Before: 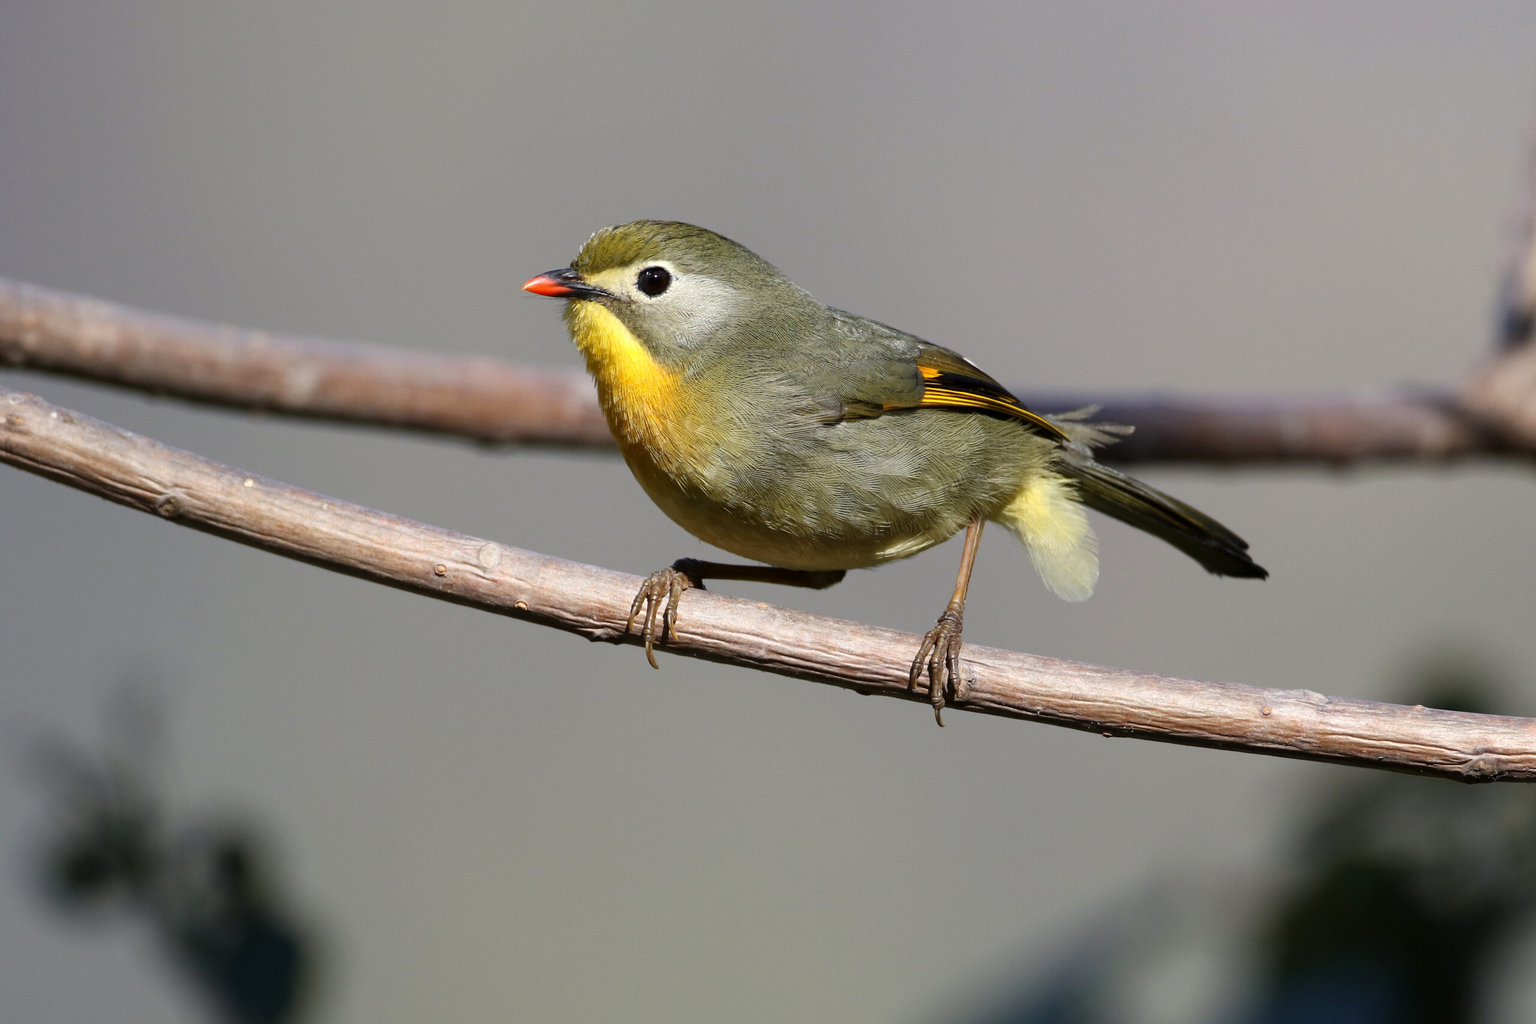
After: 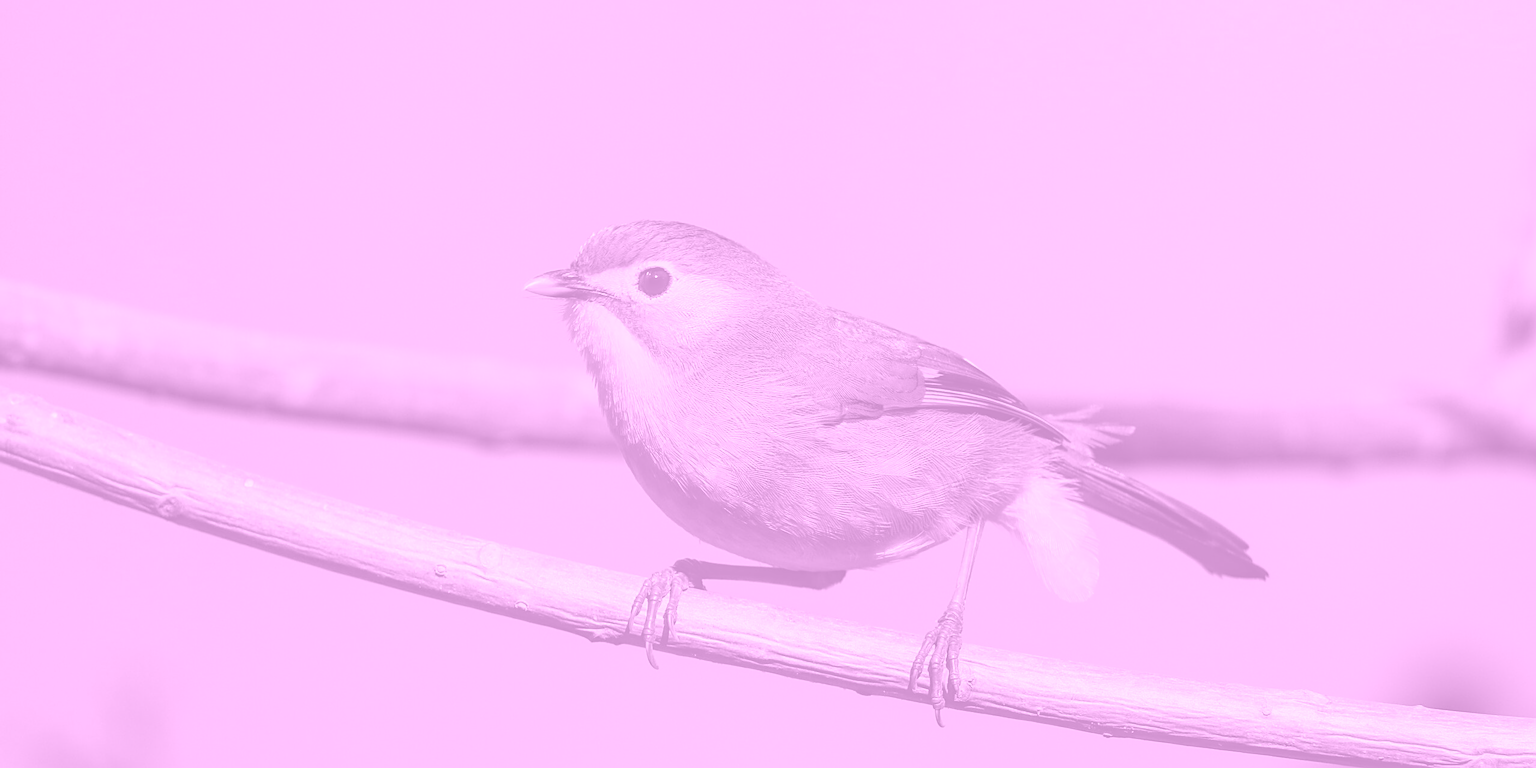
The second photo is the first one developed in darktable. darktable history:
color zones: curves: ch0 [(0, 0.613) (0.01, 0.613) (0.245, 0.448) (0.498, 0.529) (0.642, 0.665) (0.879, 0.777) (0.99, 0.613)]; ch1 [(0, 0.035) (0.121, 0.189) (0.259, 0.197) (0.415, 0.061) (0.589, 0.022) (0.732, 0.022) (0.857, 0.026) (0.991, 0.053)]
colorize: hue 331.2°, saturation 75%, source mix 30.28%, lightness 70.52%, version 1
sharpen: on, module defaults
crop: bottom 24.988%
local contrast: on, module defaults
